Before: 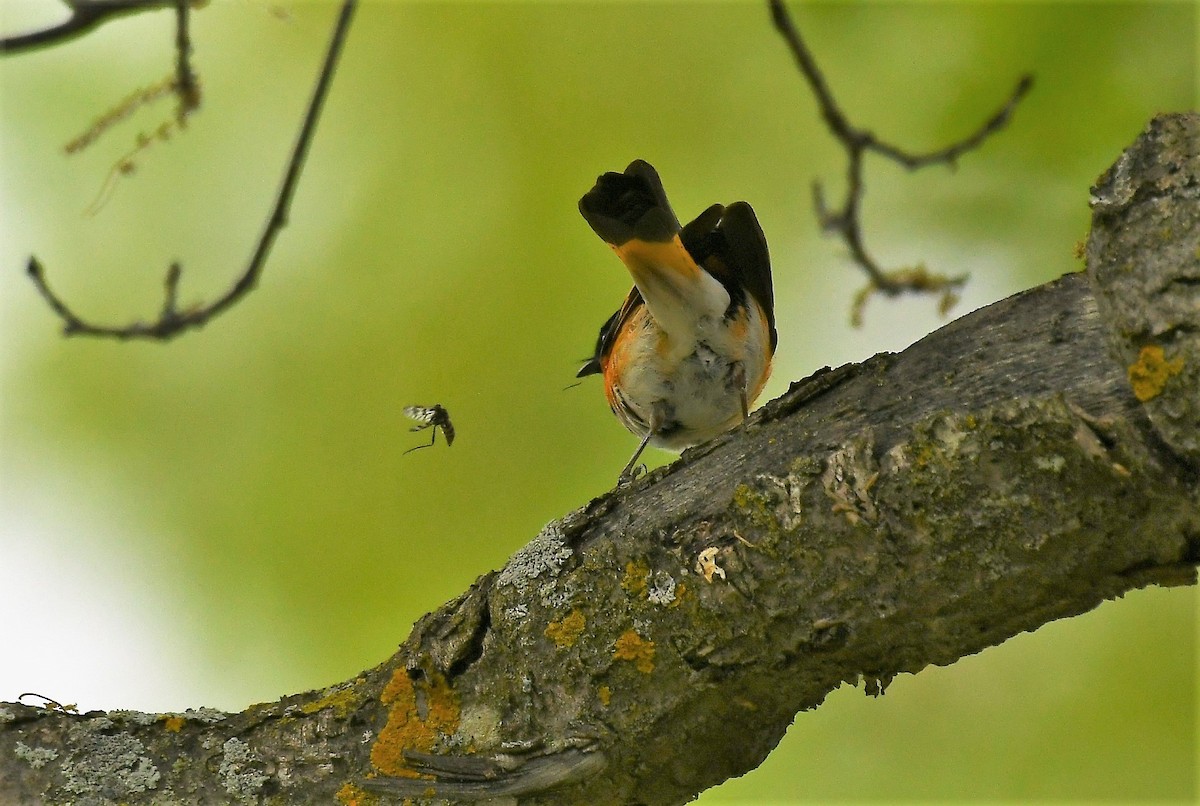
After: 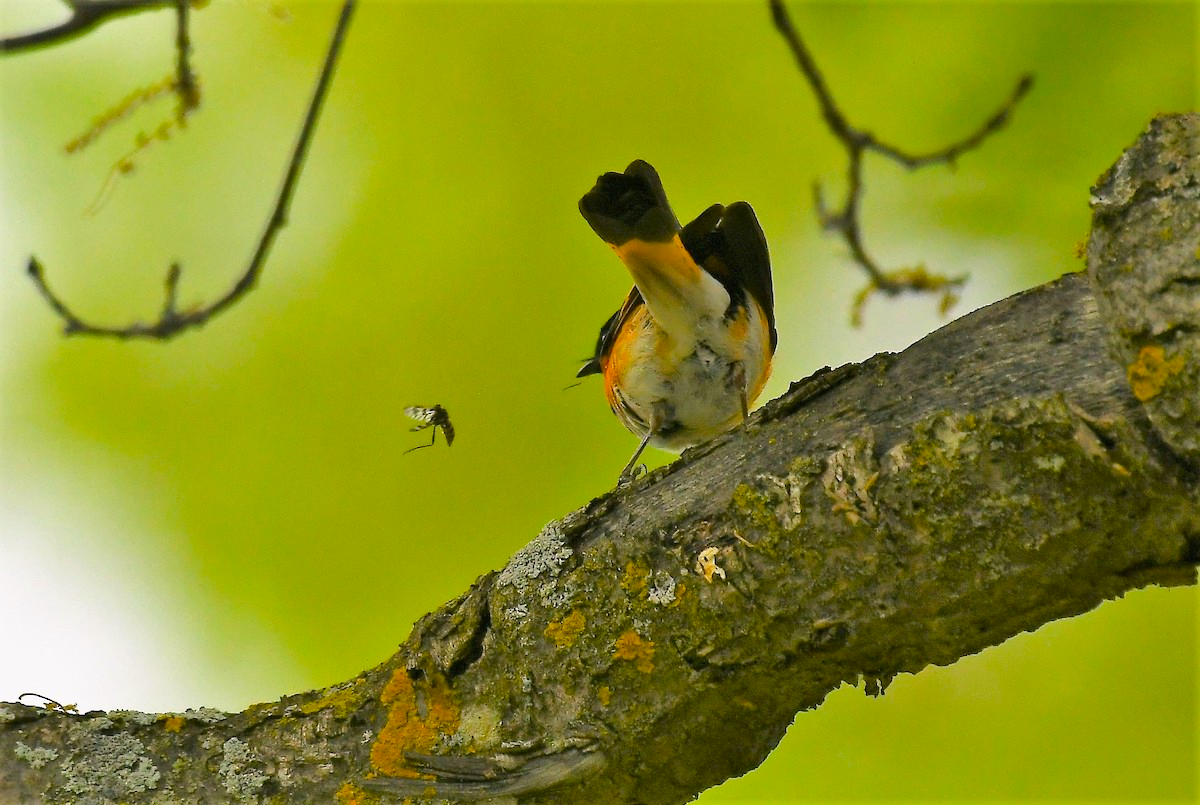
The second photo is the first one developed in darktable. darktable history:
crop: bottom 0.063%
color balance rgb: highlights gain › chroma 0.22%, highlights gain › hue 332.11°, linear chroma grading › global chroma 20.252%, perceptual saturation grading › global saturation 0.166%, perceptual brilliance grading › mid-tones 10.069%, perceptual brilliance grading › shadows 15.254%, global vibrance 20%
